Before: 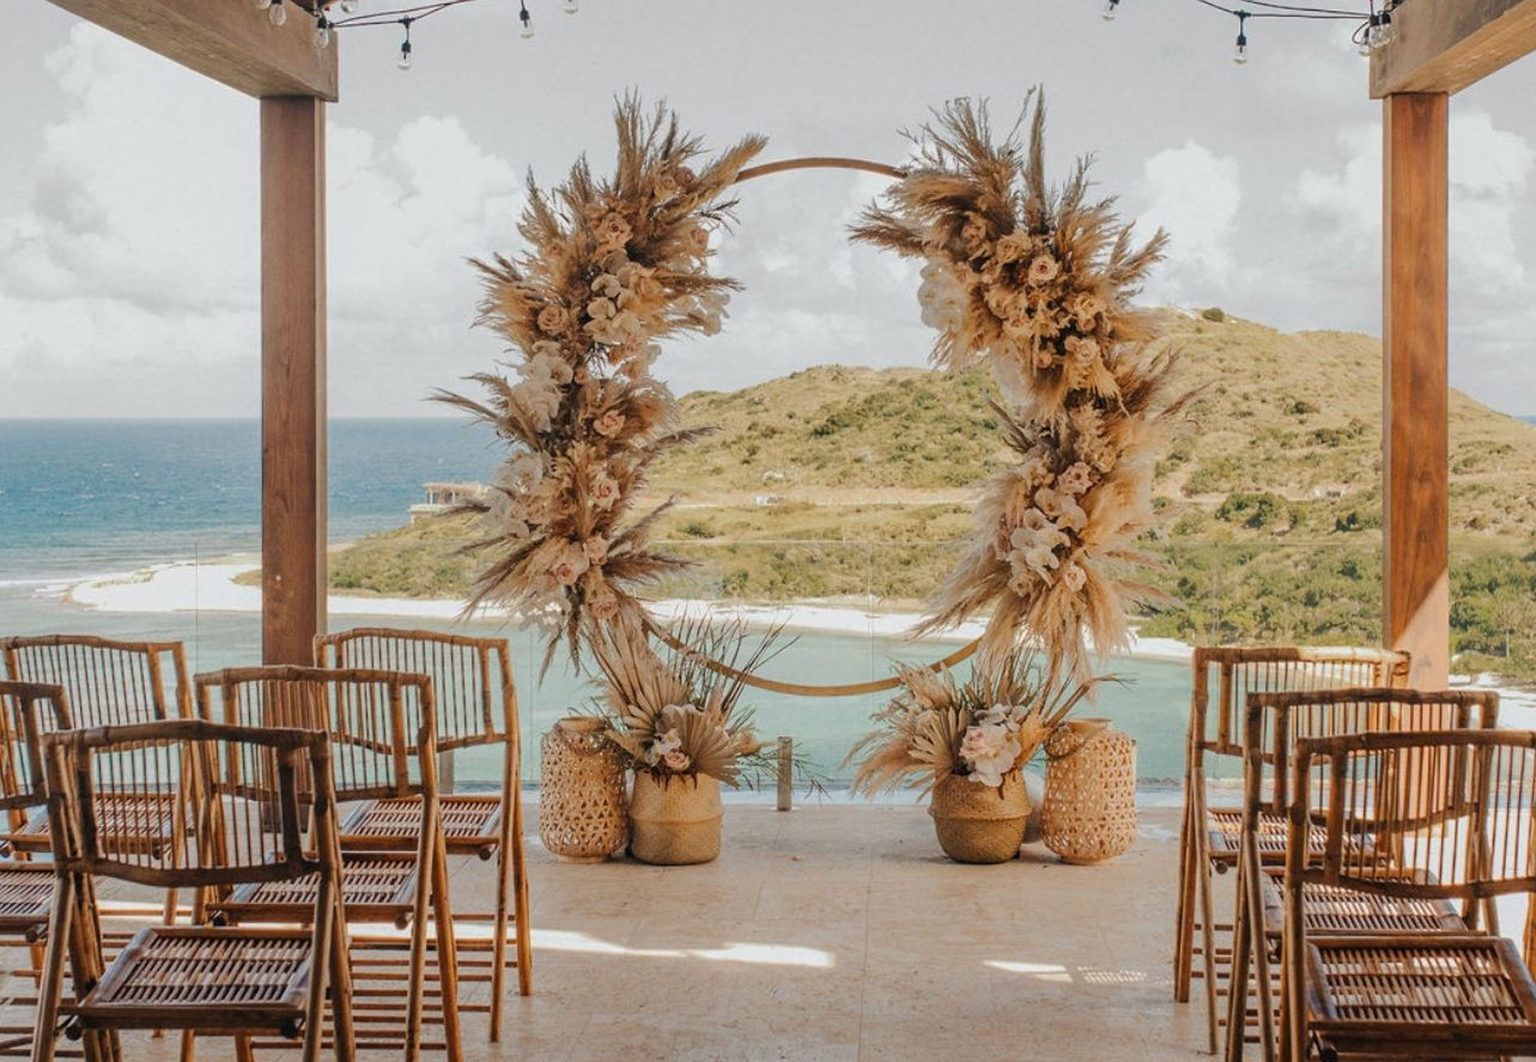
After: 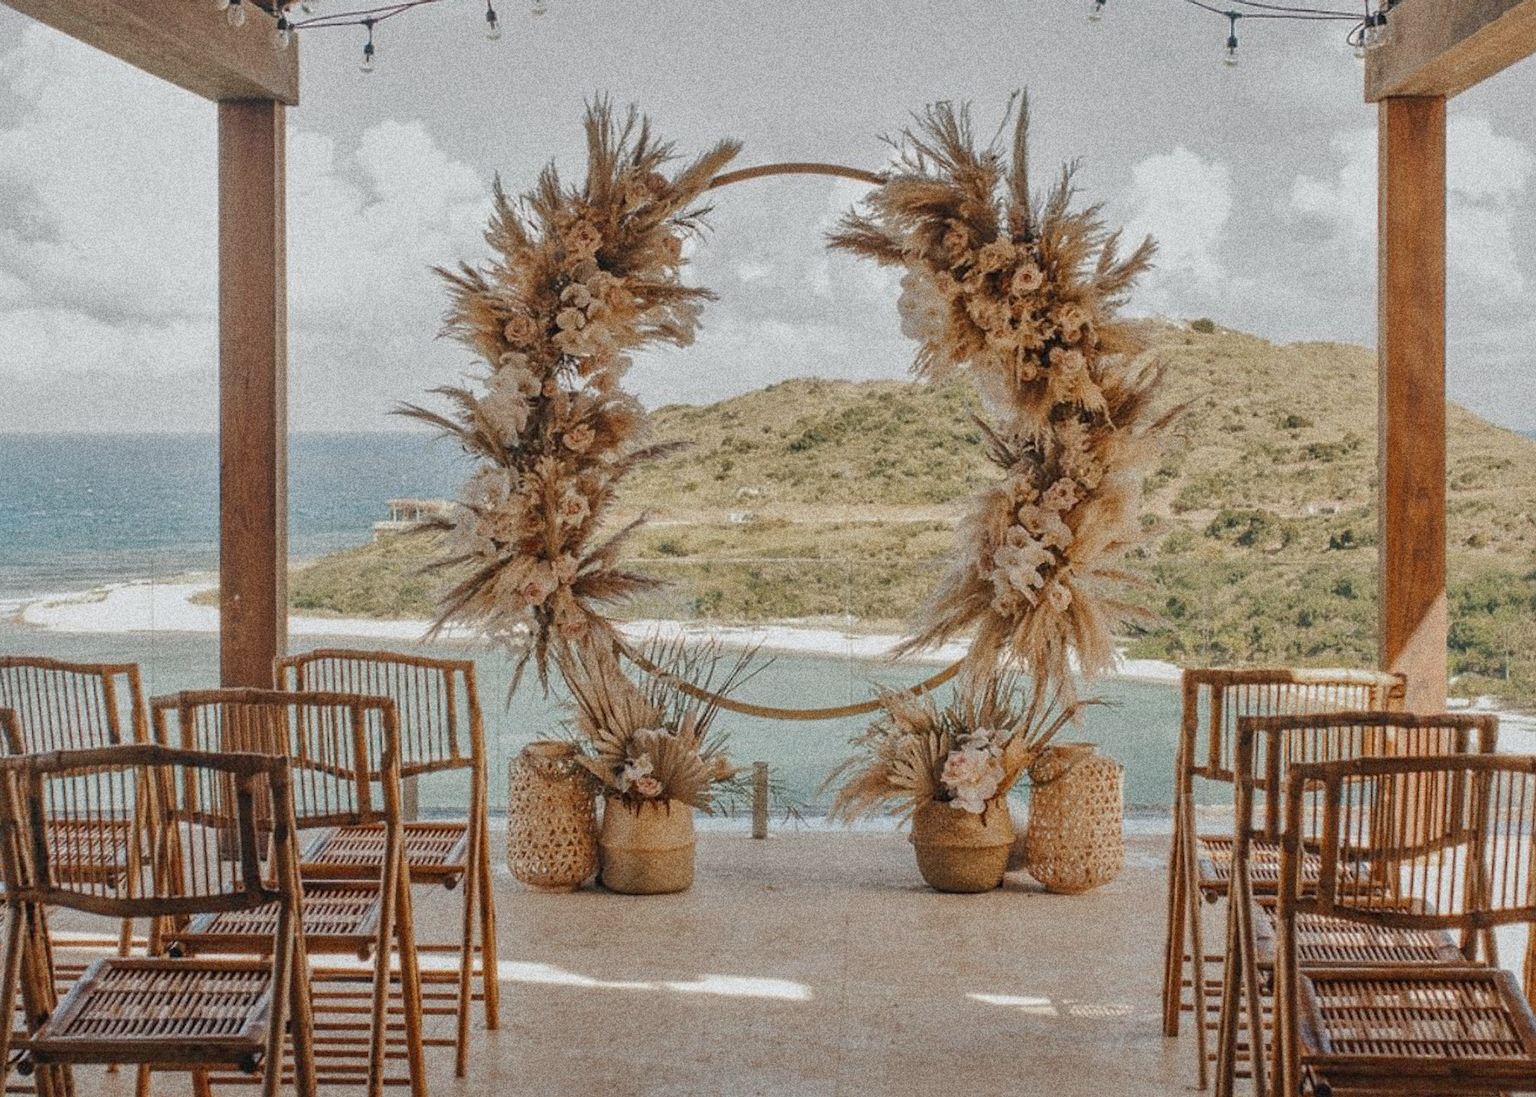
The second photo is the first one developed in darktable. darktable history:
grain: coarseness 14.49 ISO, strength 48.04%, mid-tones bias 35%
crop and rotate: left 3.238%
color zones: curves: ch0 [(0, 0.5) (0.125, 0.4) (0.25, 0.5) (0.375, 0.4) (0.5, 0.4) (0.625, 0.6) (0.75, 0.6) (0.875, 0.5)]; ch1 [(0, 0.35) (0.125, 0.45) (0.25, 0.35) (0.375, 0.35) (0.5, 0.35) (0.625, 0.35) (0.75, 0.45) (0.875, 0.35)]; ch2 [(0, 0.6) (0.125, 0.5) (0.25, 0.5) (0.375, 0.6) (0.5, 0.6) (0.625, 0.5) (0.75, 0.5) (0.875, 0.5)]
shadows and highlights: on, module defaults
